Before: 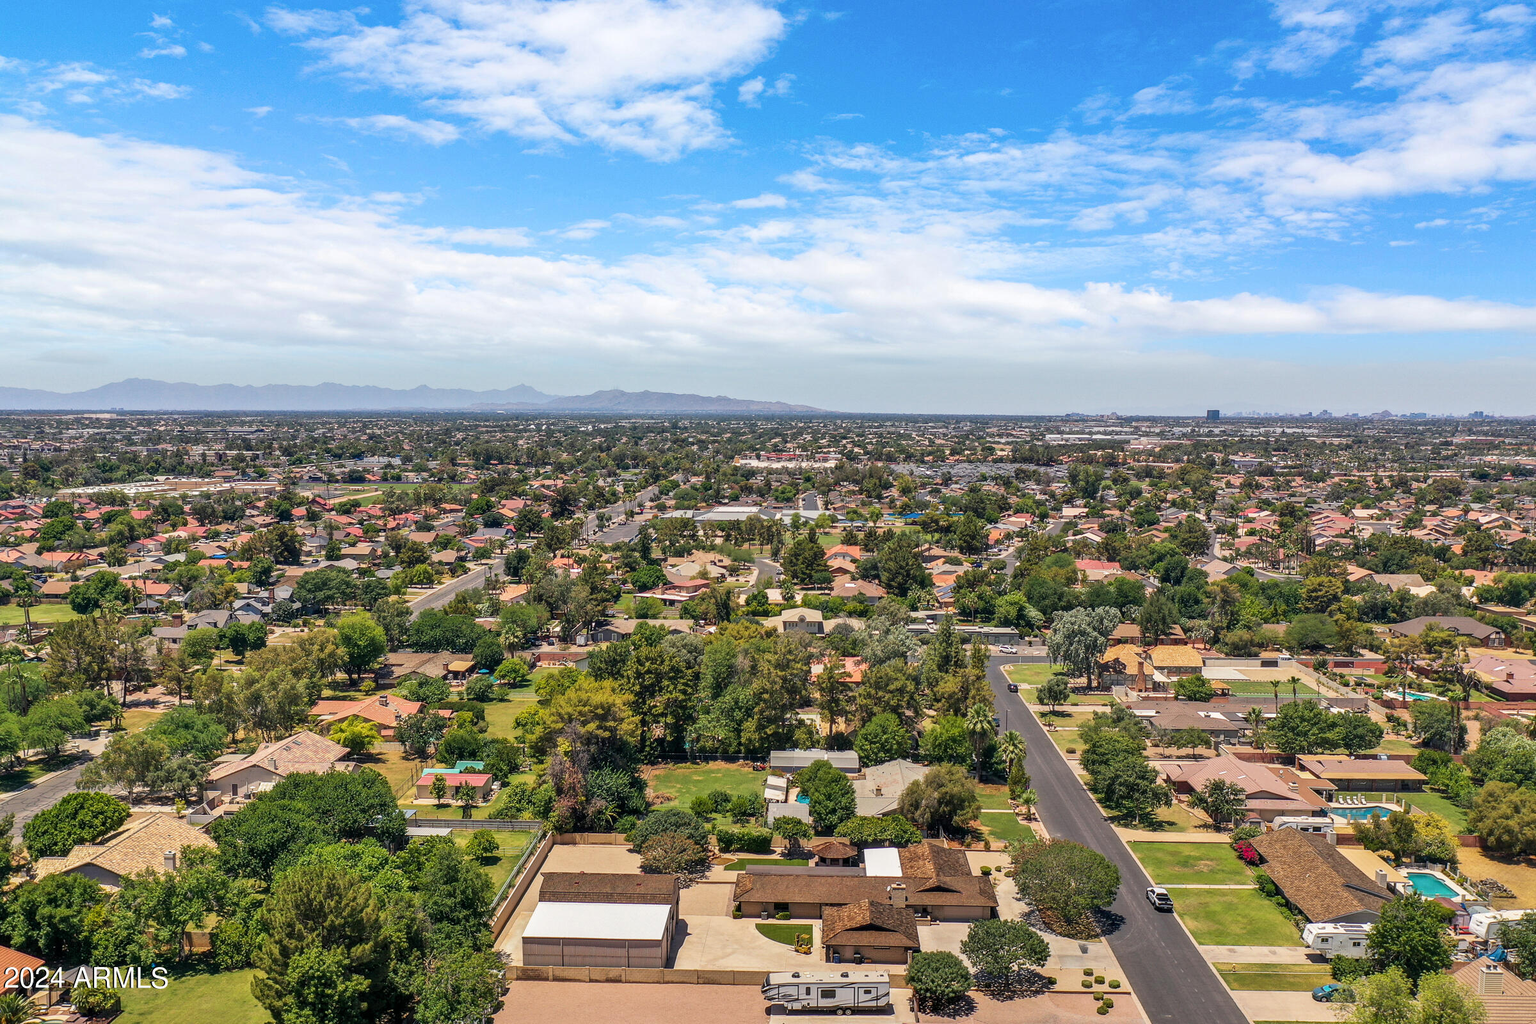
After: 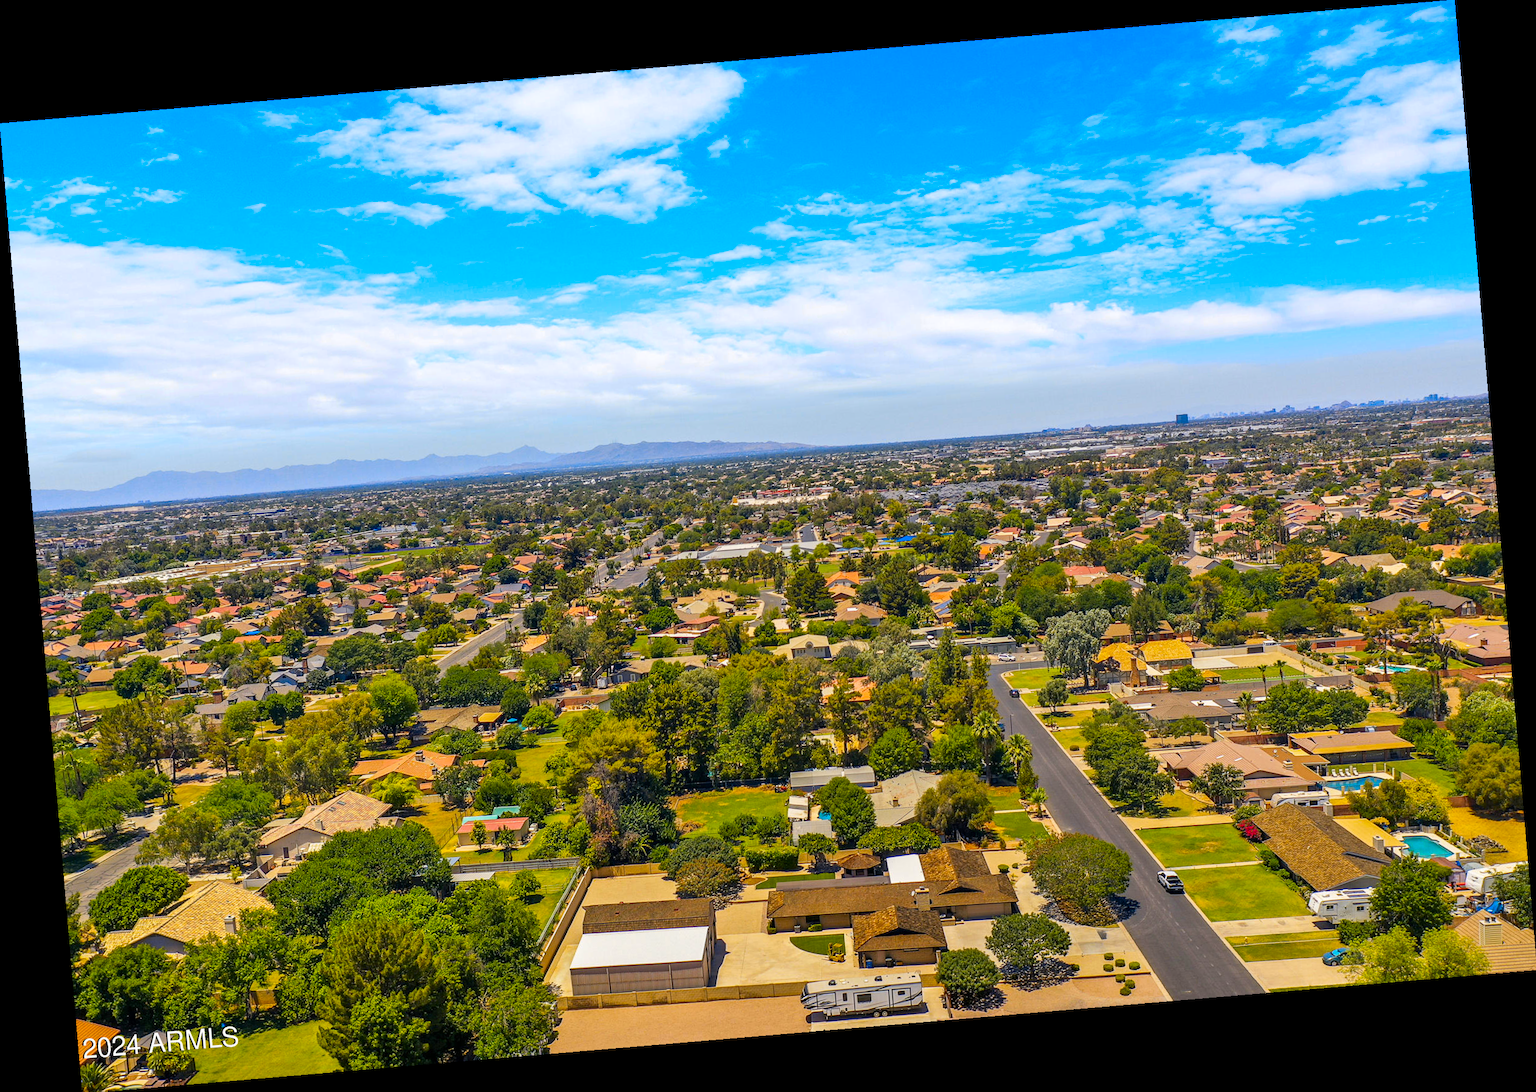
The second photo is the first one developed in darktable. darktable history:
rotate and perspective: rotation -4.86°, automatic cropping off
color contrast: green-magenta contrast 1.12, blue-yellow contrast 1.95, unbound 0
